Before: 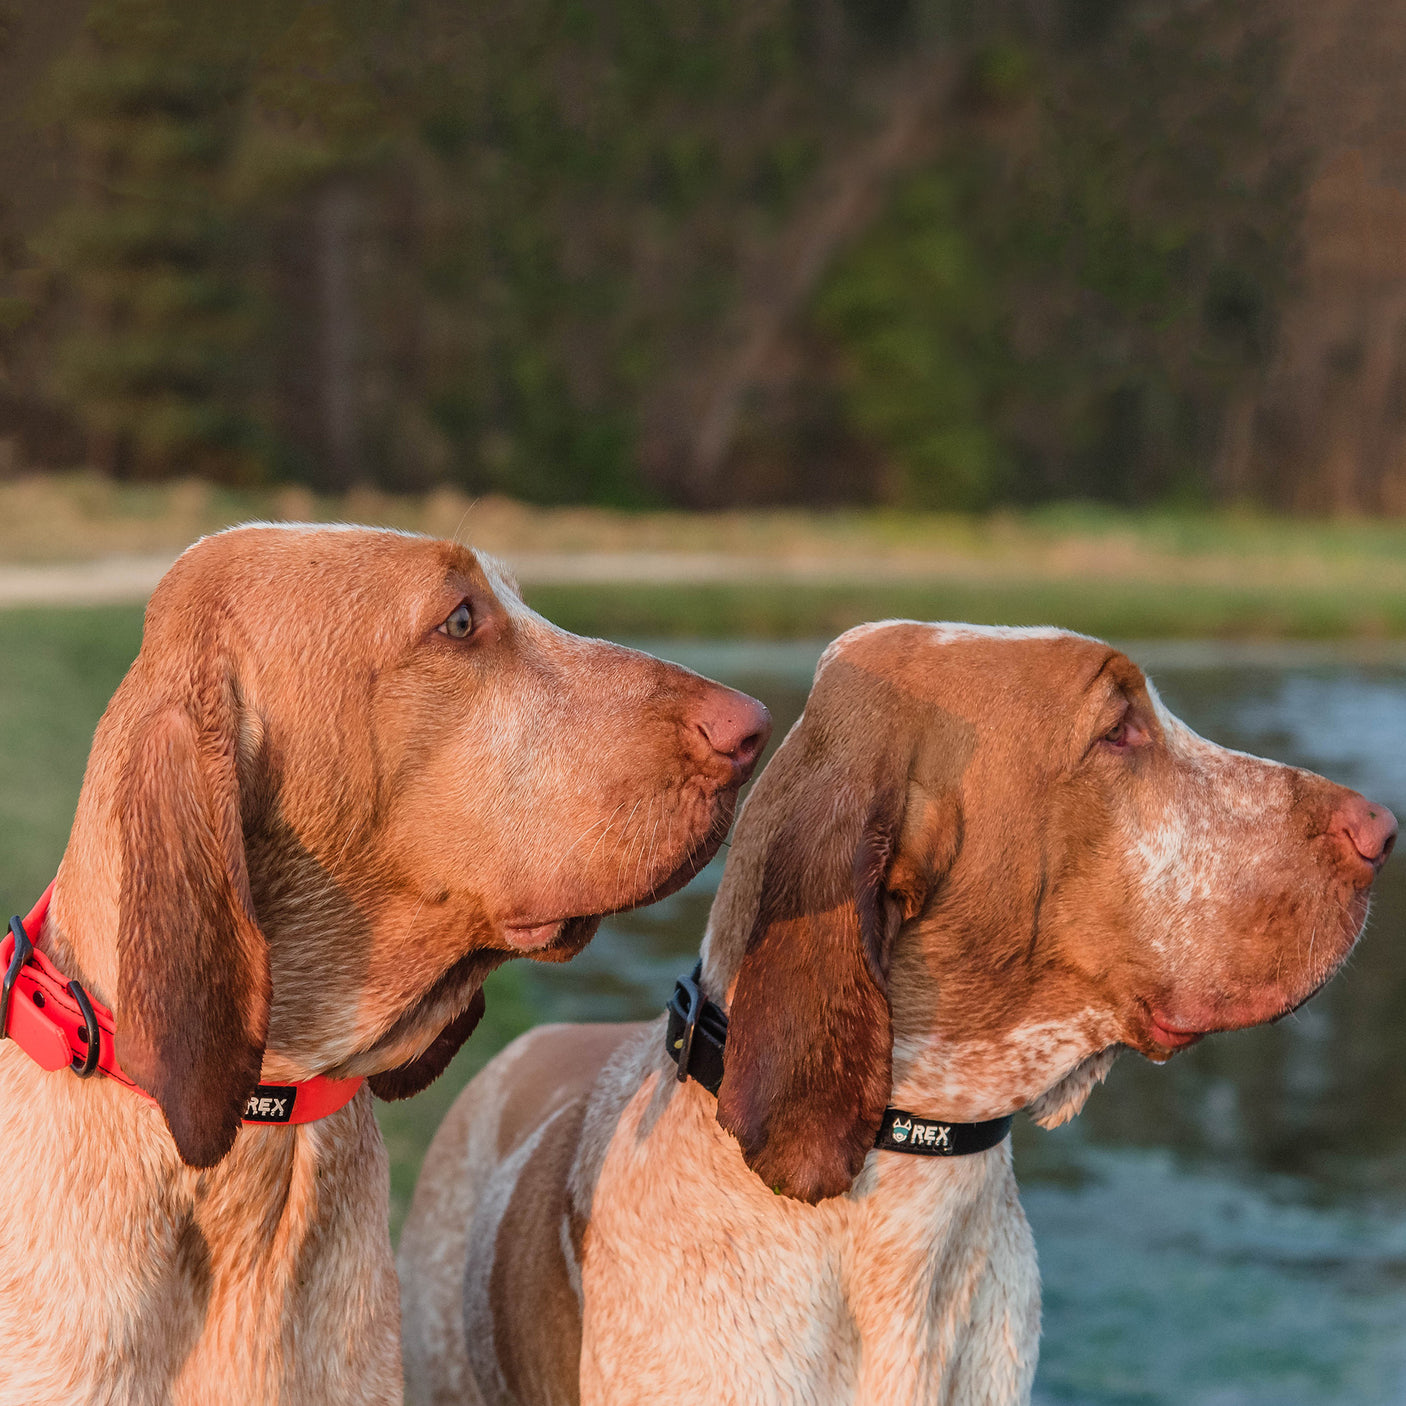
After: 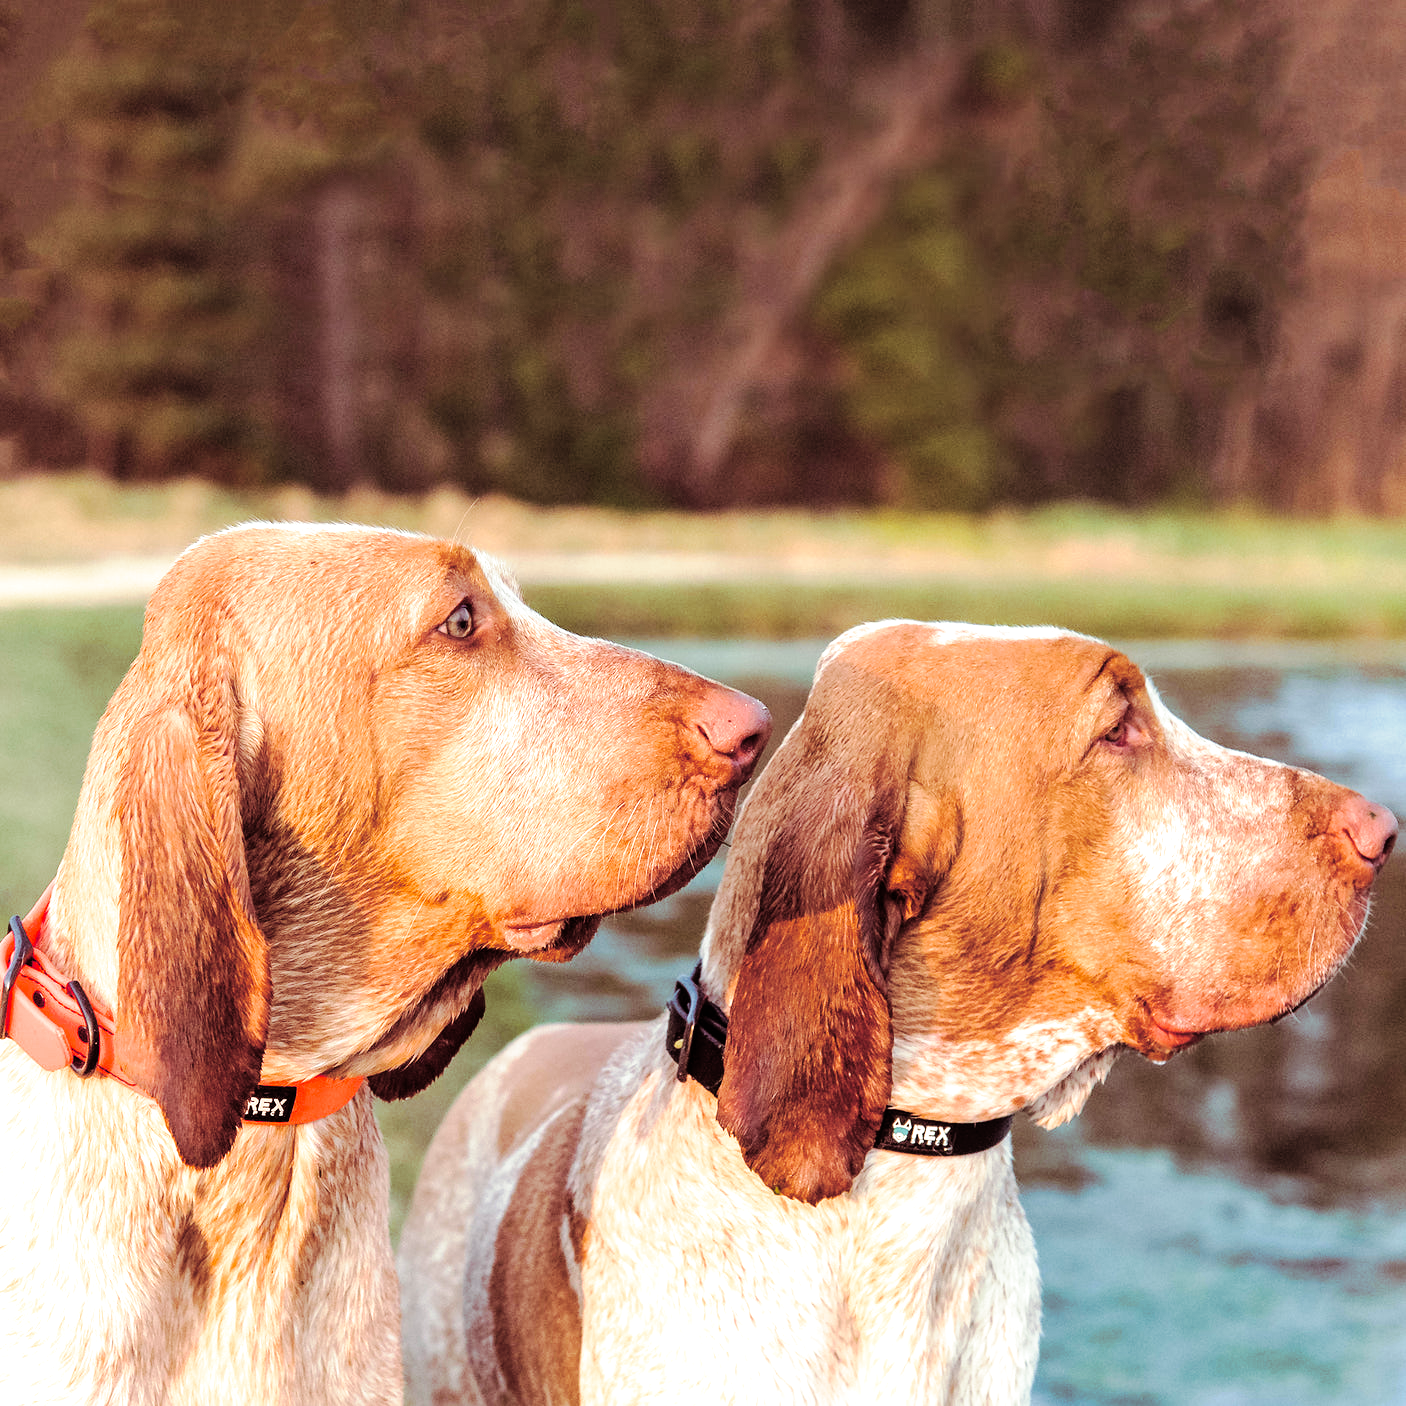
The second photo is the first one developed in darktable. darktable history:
tone curve: curves: ch0 [(0, 0) (0.003, 0) (0.011, 0.001) (0.025, 0.003) (0.044, 0.005) (0.069, 0.012) (0.1, 0.023) (0.136, 0.039) (0.177, 0.088) (0.224, 0.15) (0.277, 0.24) (0.335, 0.337) (0.399, 0.437) (0.468, 0.535) (0.543, 0.629) (0.623, 0.71) (0.709, 0.782) (0.801, 0.856) (0.898, 0.94) (1, 1)], preserve colors none
exposure: exposure 1 EV, compensate highlight preservation false
split-toning: on, module defaults
